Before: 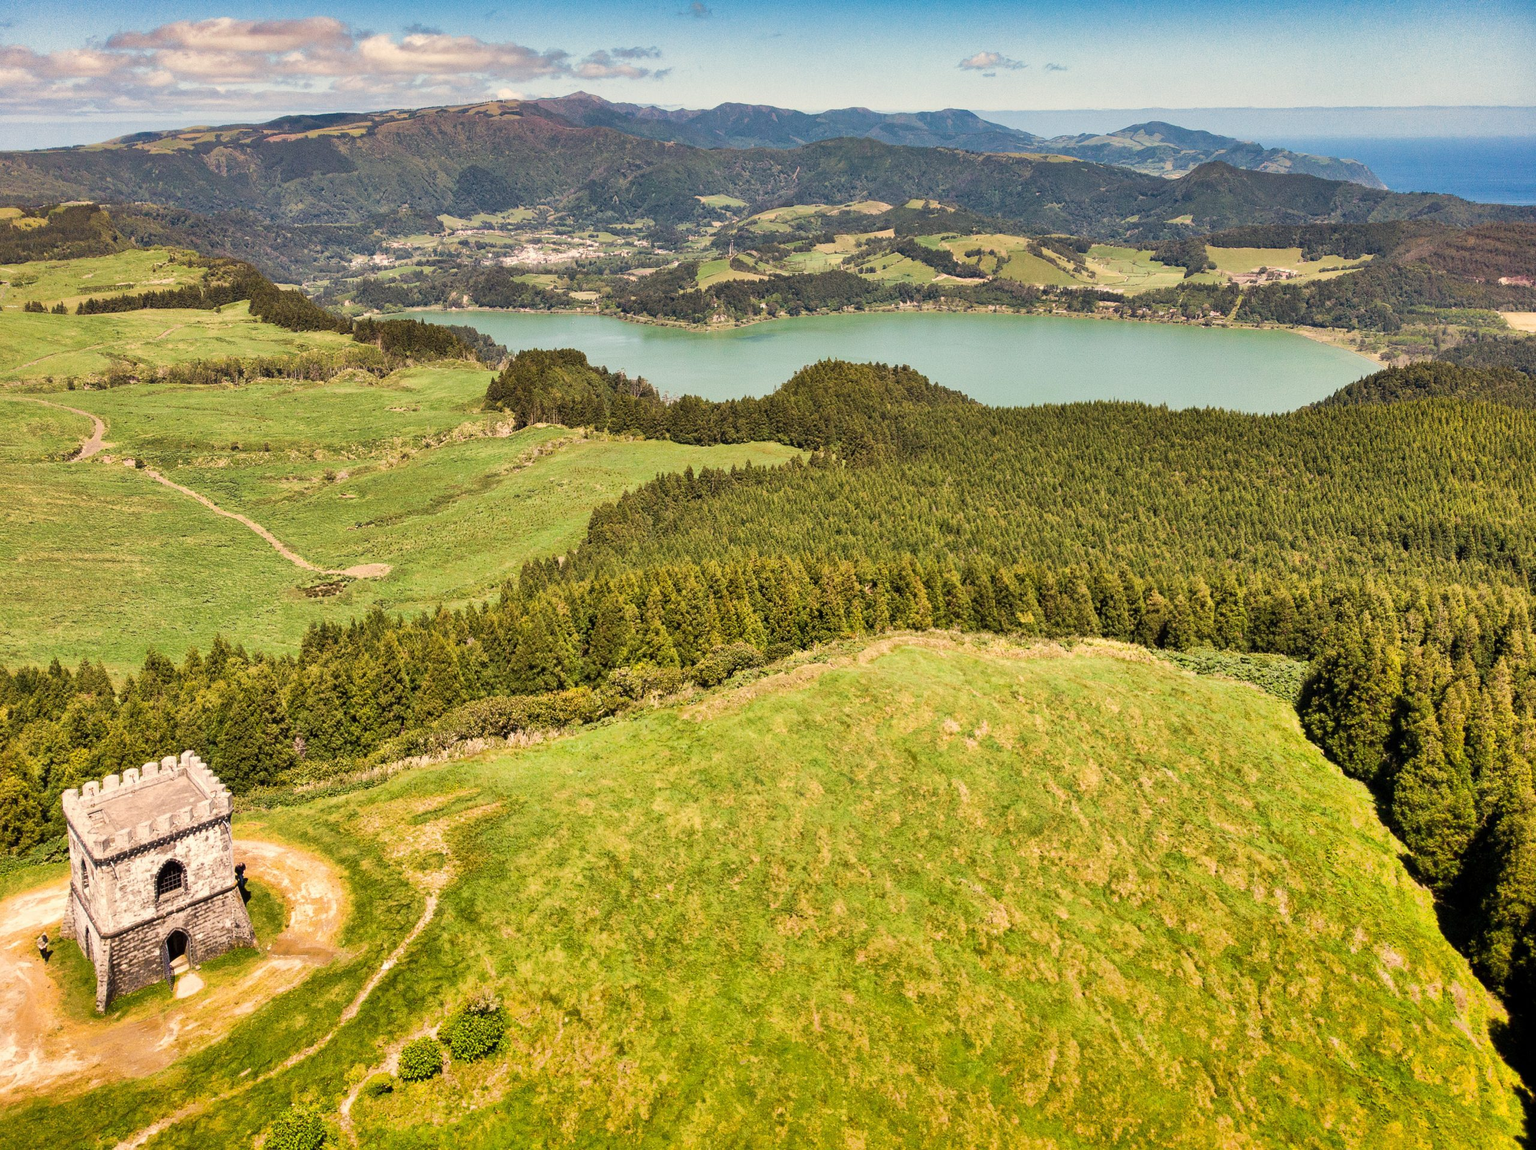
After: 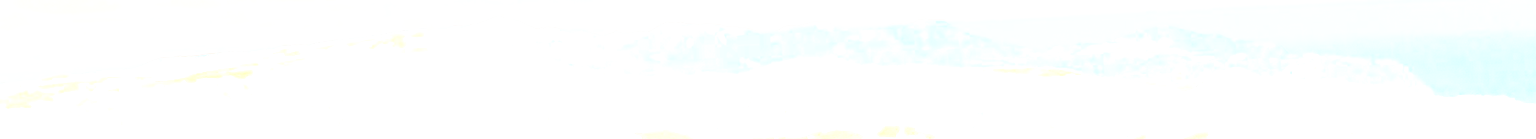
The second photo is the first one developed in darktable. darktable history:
bloom: size 85%, threshold 5%, strength 85%
exposure: exposure 0.3 EV, compensate highlight preservation false
rotate and perspective: rotation -2.29°, automatic cropping off
base curve: curves: ch0 [(0, 0.003) (0.001, 0.002) (0.006, 0.004) (0.02, 0.022) (0.048, 0.086) (0.094, 0.234) (0.162, 0.431) (0.258, 0.629) (0.385, 0.8) (0.548, 0.918) (0.751, 0.988) (1, 1)], preserve colors none
crop and rotate: left 9.644%, top 9.491%, right 6.021%, bottom 80.509%
